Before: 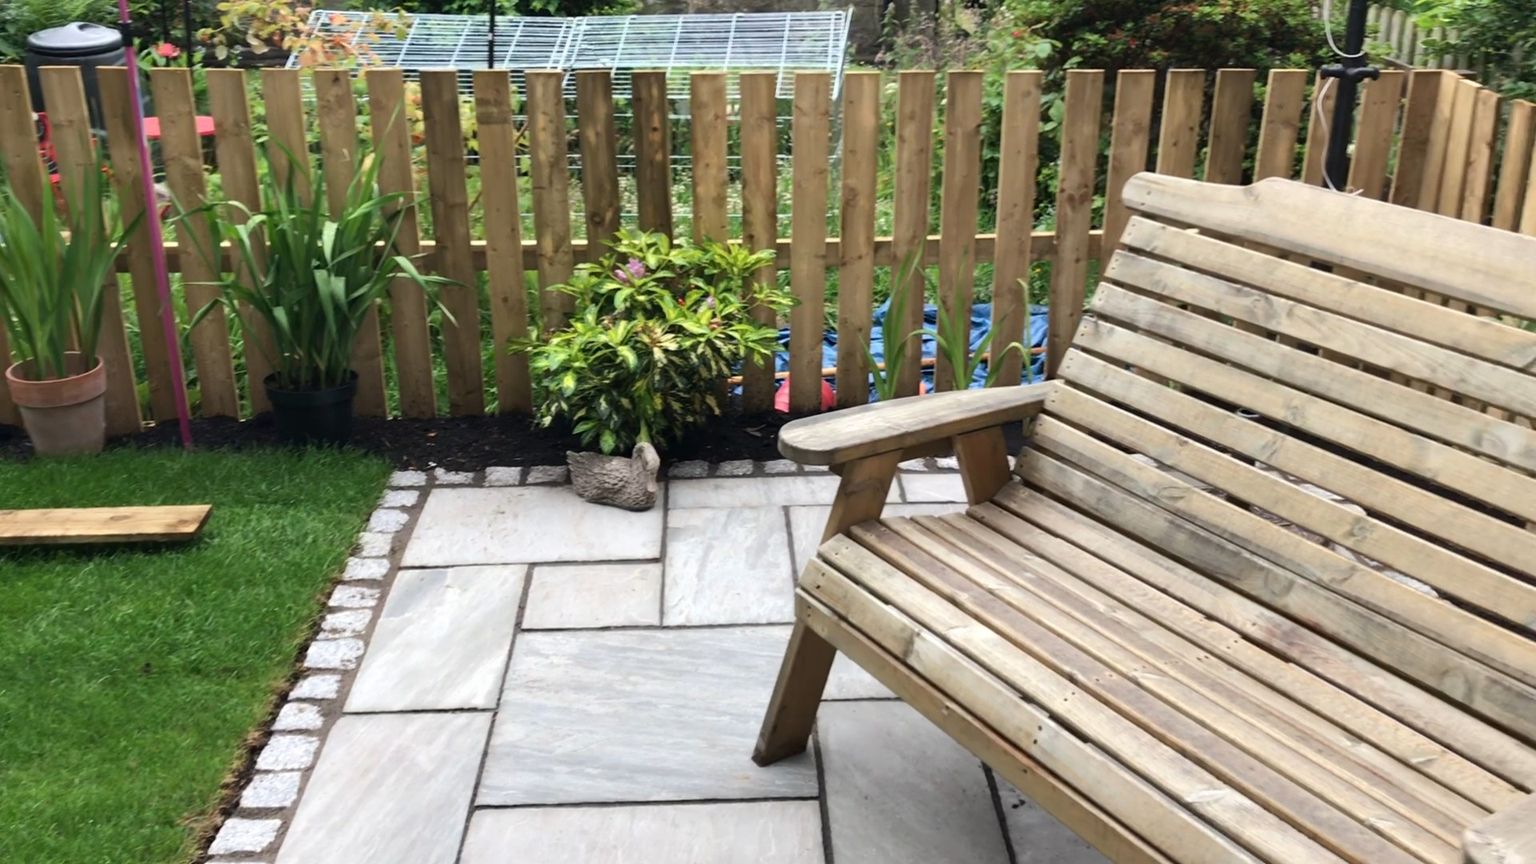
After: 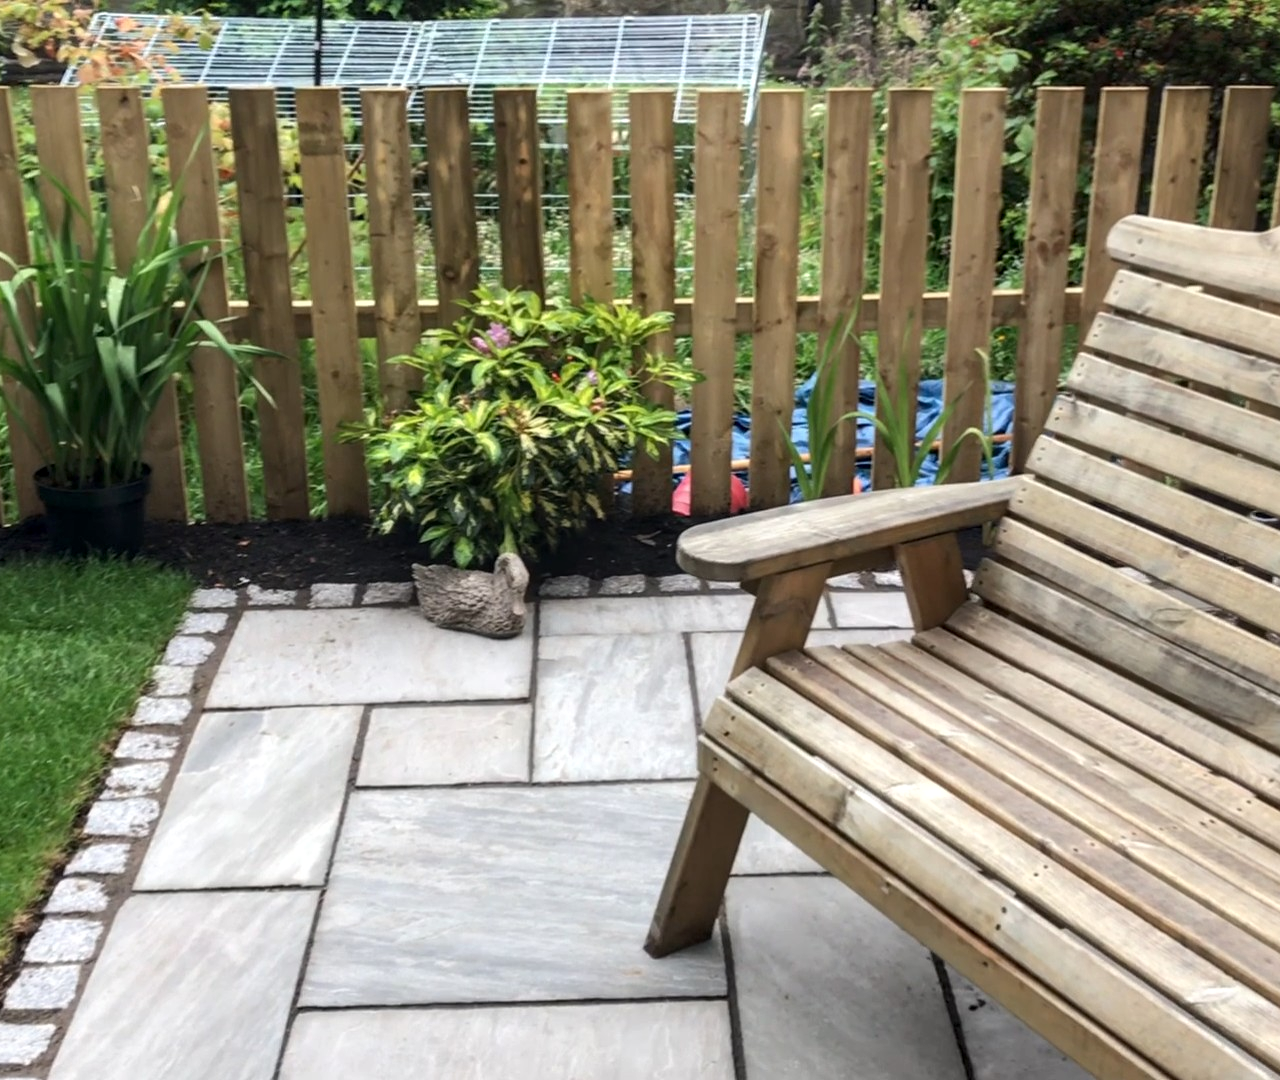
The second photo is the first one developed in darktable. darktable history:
local contrast: on, module defaults
crop and rotate: left 15.446%, right 17.836%
